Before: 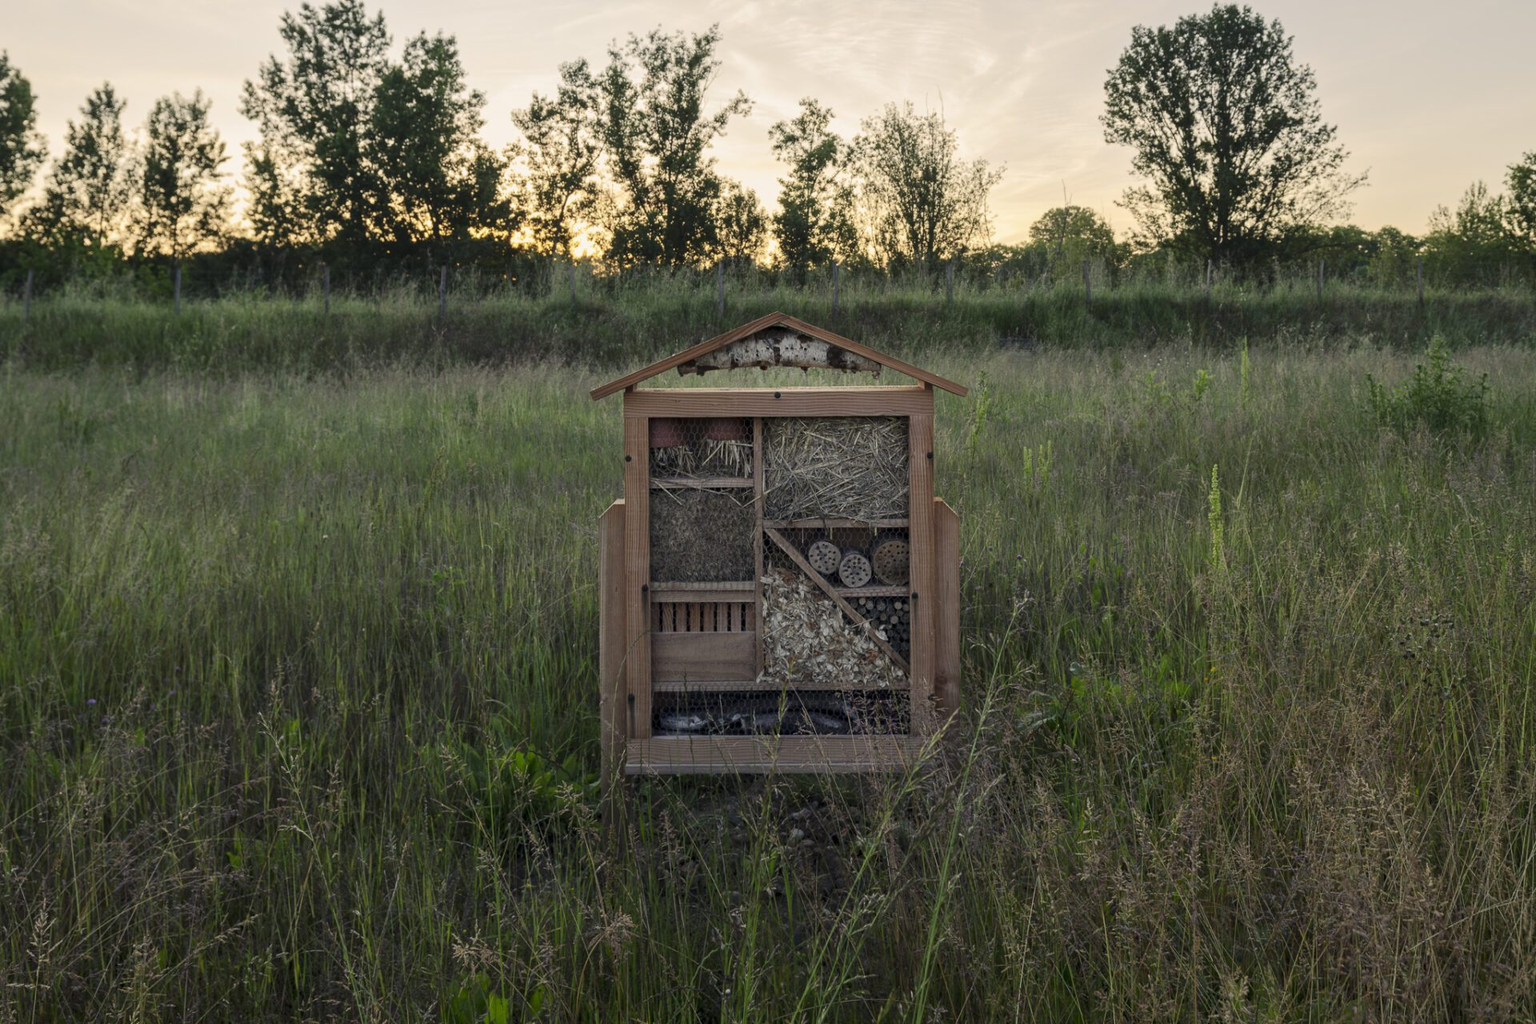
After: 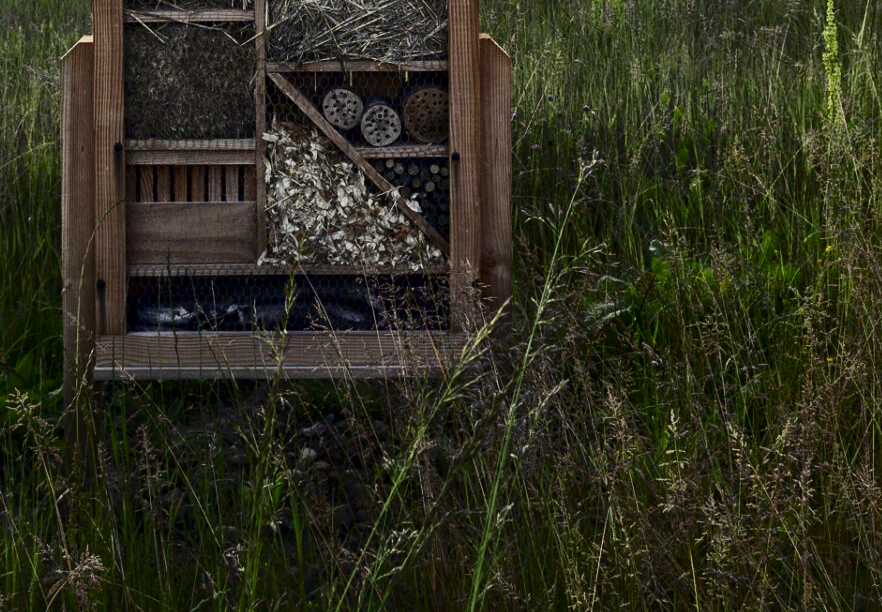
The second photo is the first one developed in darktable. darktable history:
contrast brightness saturation: contrast 0.412, brightness 0.054, saturation 0.262
crop: left 35.867%, top 45.996%, right 18.195%, bottom 6.117%
local contrast: mode bilateral grid, contrast 21, coarseness 50, detail 120%, midtone range 0.2
